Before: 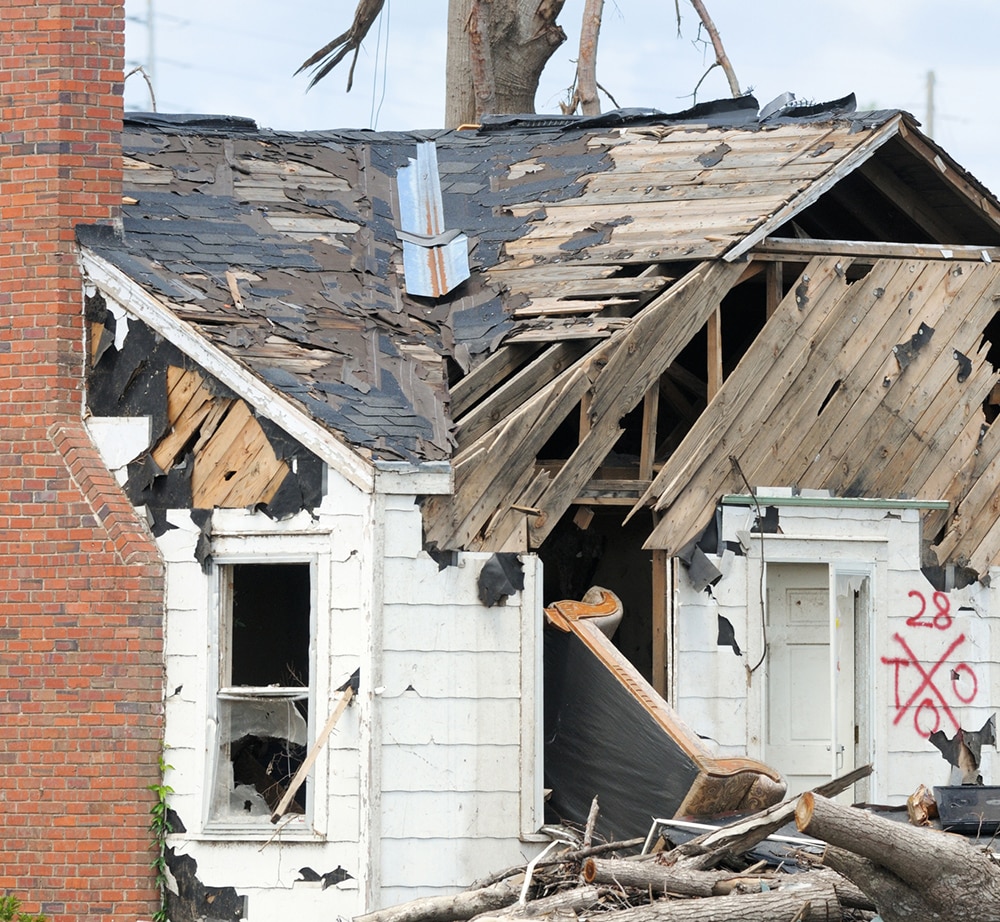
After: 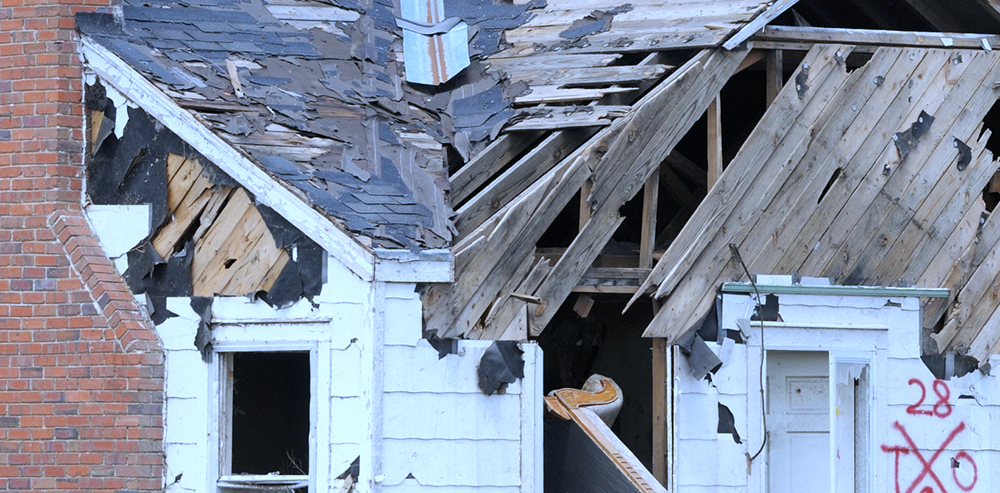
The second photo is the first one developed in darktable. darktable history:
crop and rotate: top 23.043%, bottom 23.437%
white balance: red 0.871, blue 1.249
